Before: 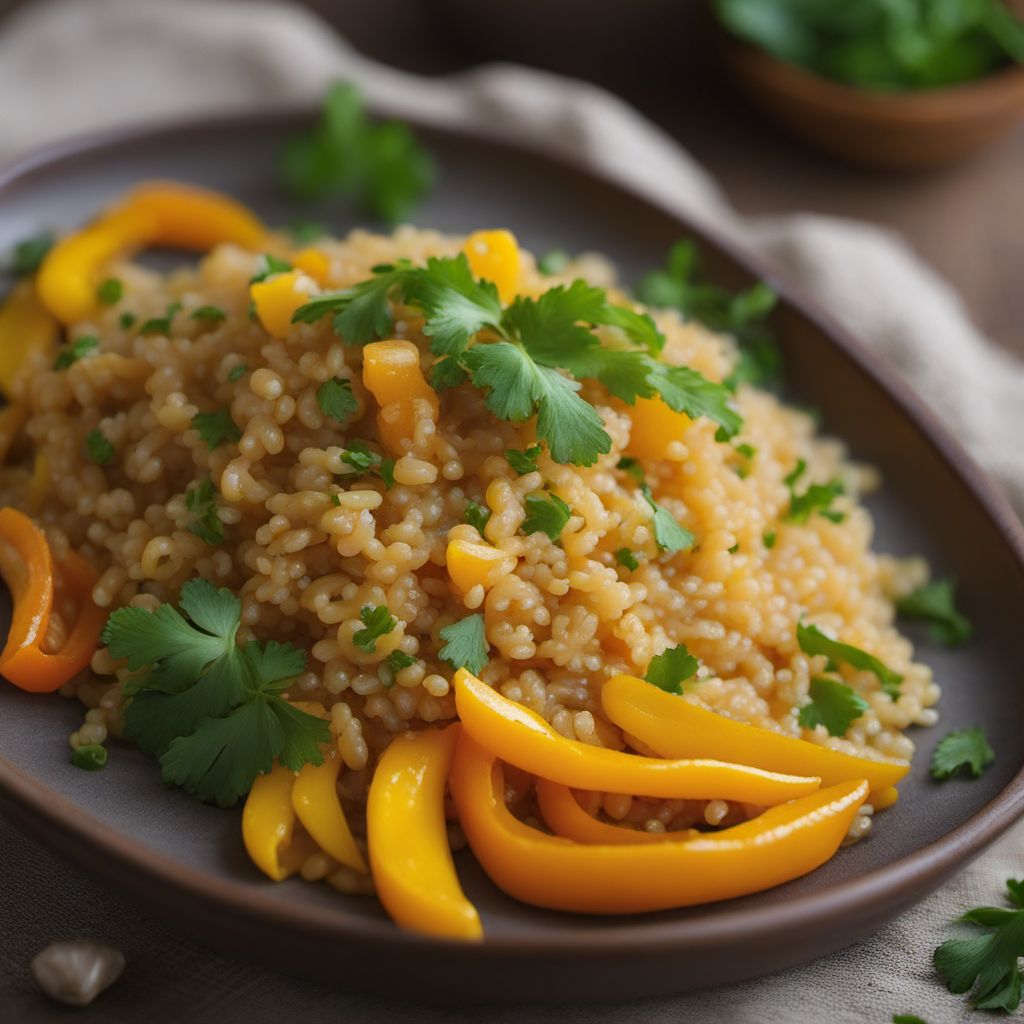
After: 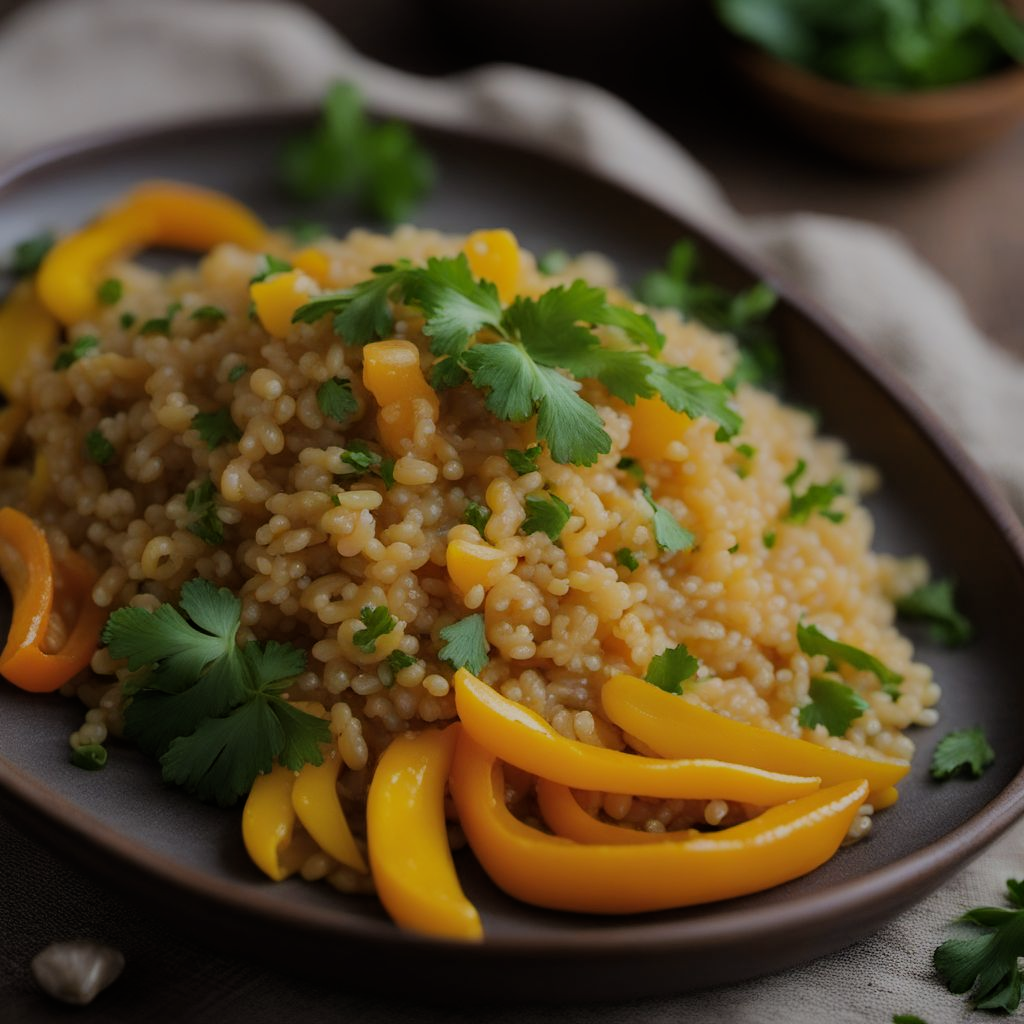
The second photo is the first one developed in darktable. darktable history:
exposure: exposure -0.414 EV, compensate highlight preservation false
filmic rgb: black relative exposure -7.65 EV, white relative exposure 4.56 EV, hardness 3.61, color science v6 (2022)
